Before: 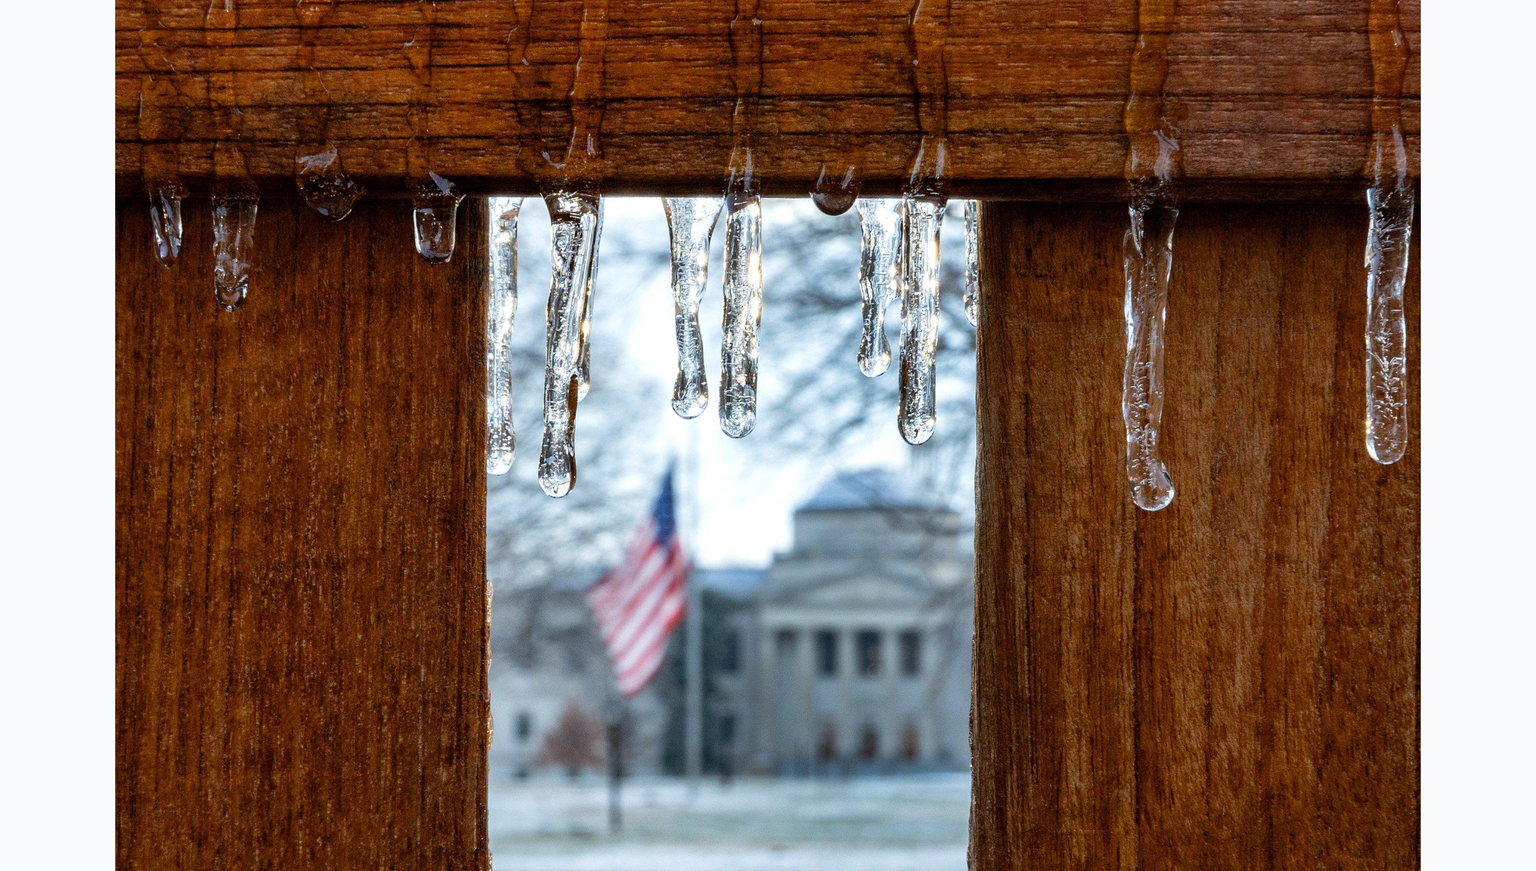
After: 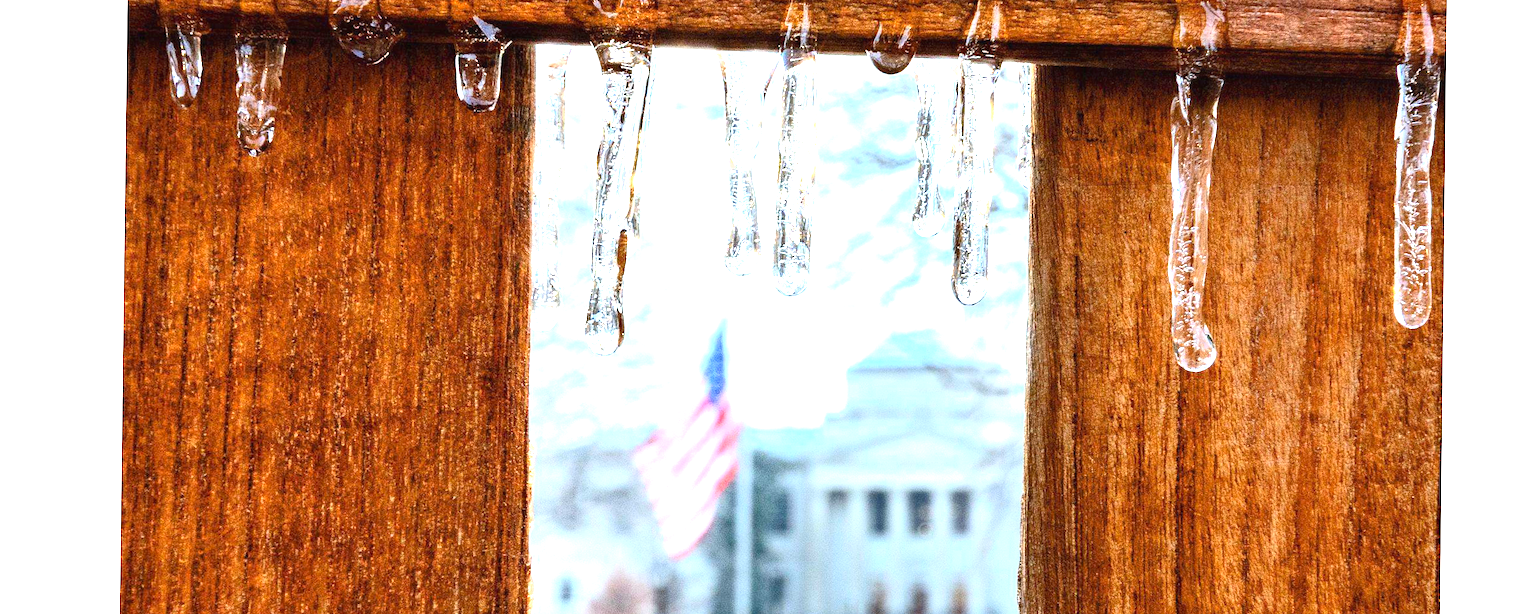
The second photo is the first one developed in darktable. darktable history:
contrast brightness saturation: contrast 0.2, brightness 0.16, saturation 0.22
crop: top 13.819%, bottom 11.169%
shadows and highlights: shadows -12.5, white point adjustment 4, highlights 28.33
exposure: black level correction 0, exposure 1.45 EV, compensate exposure bias true, compensate highlight preservation false
rotate and perspective: rotation 0.679°, lens shift (horizontal) 0.136, crop left 0.009, crop right 0.991, crop top 0.078, crop bottom 0.95
